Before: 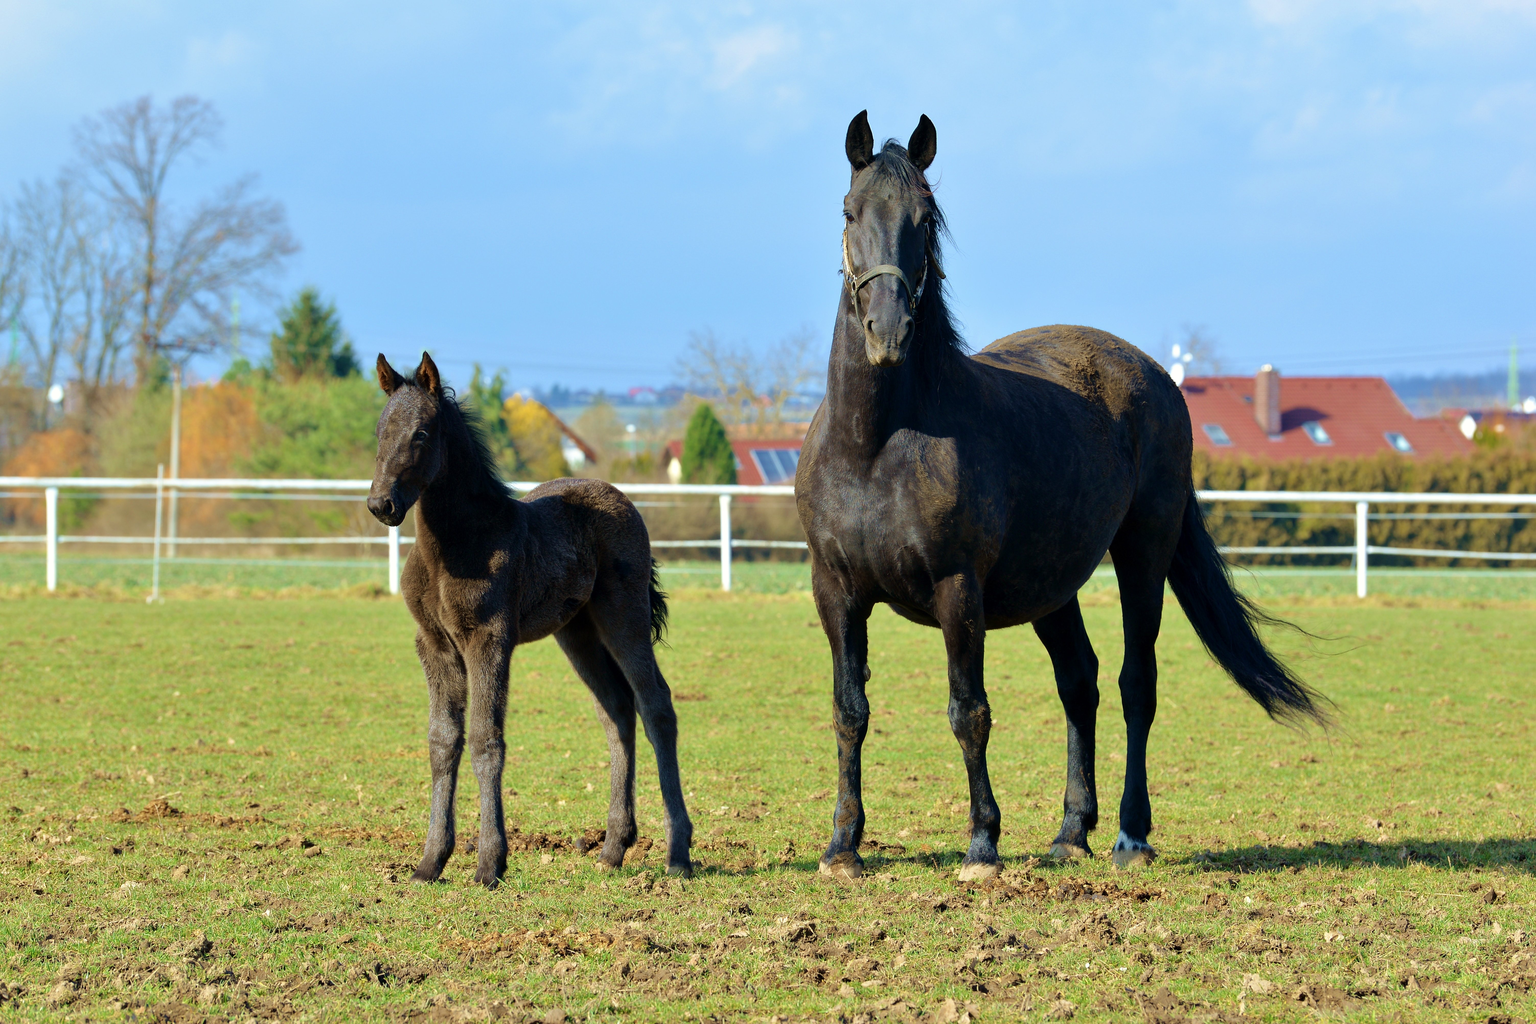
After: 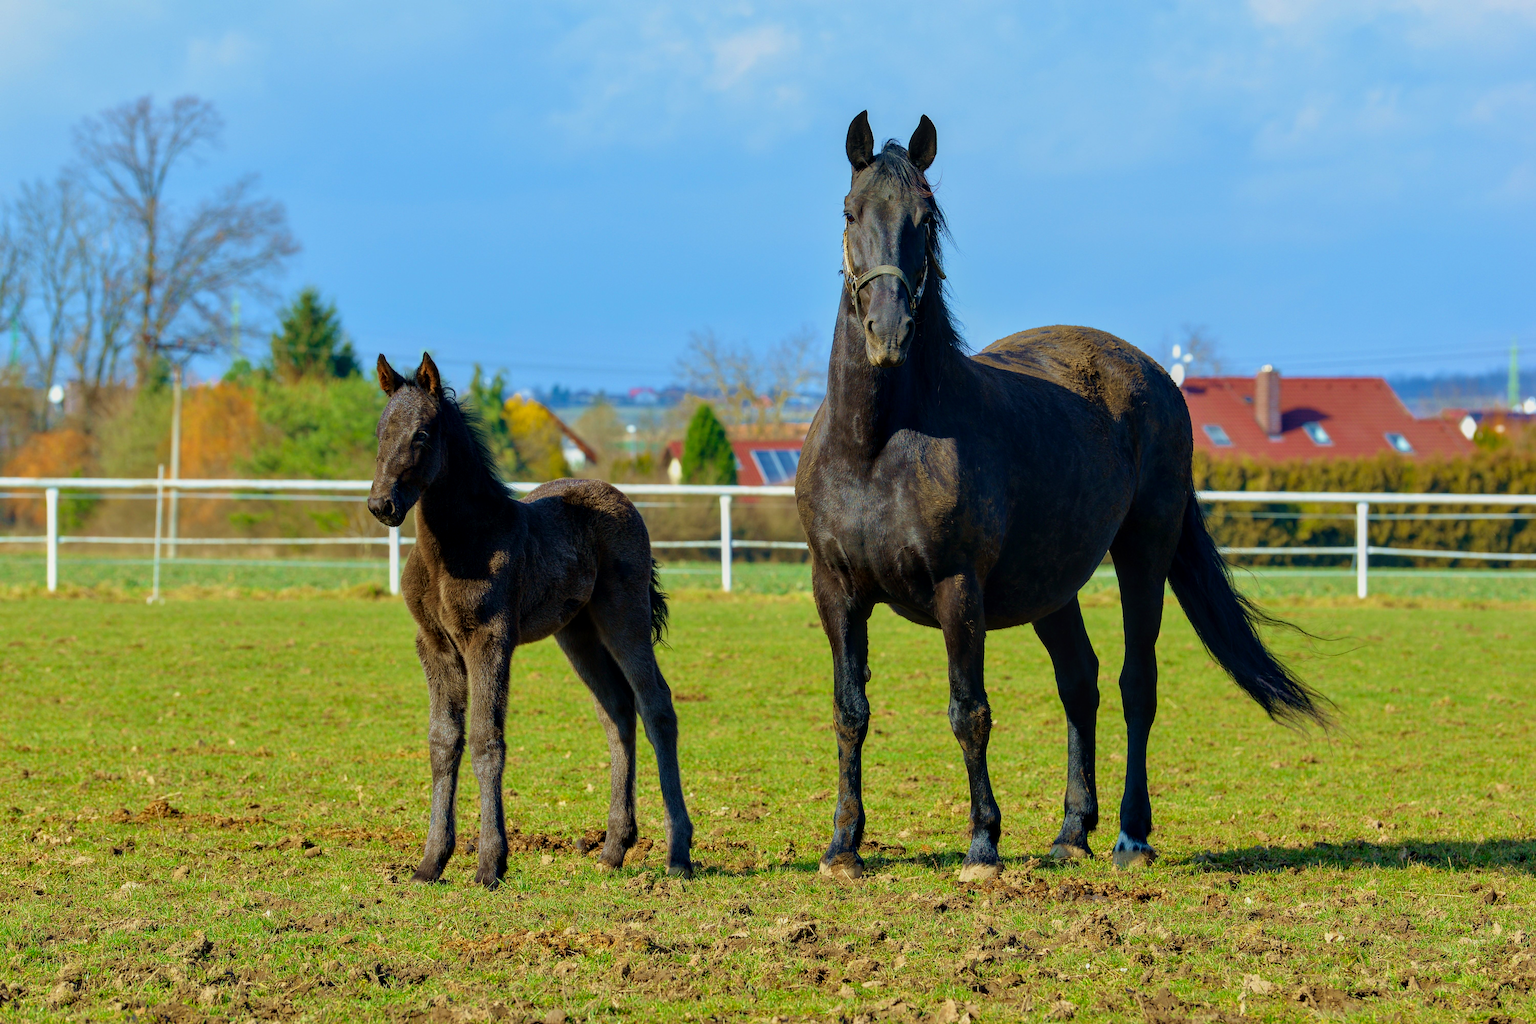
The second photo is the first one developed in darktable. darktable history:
local contrast: on, module defaults
color correction: saturation 1.34
exposure: exposure -0.36 EV, compensate highlight preservation false
